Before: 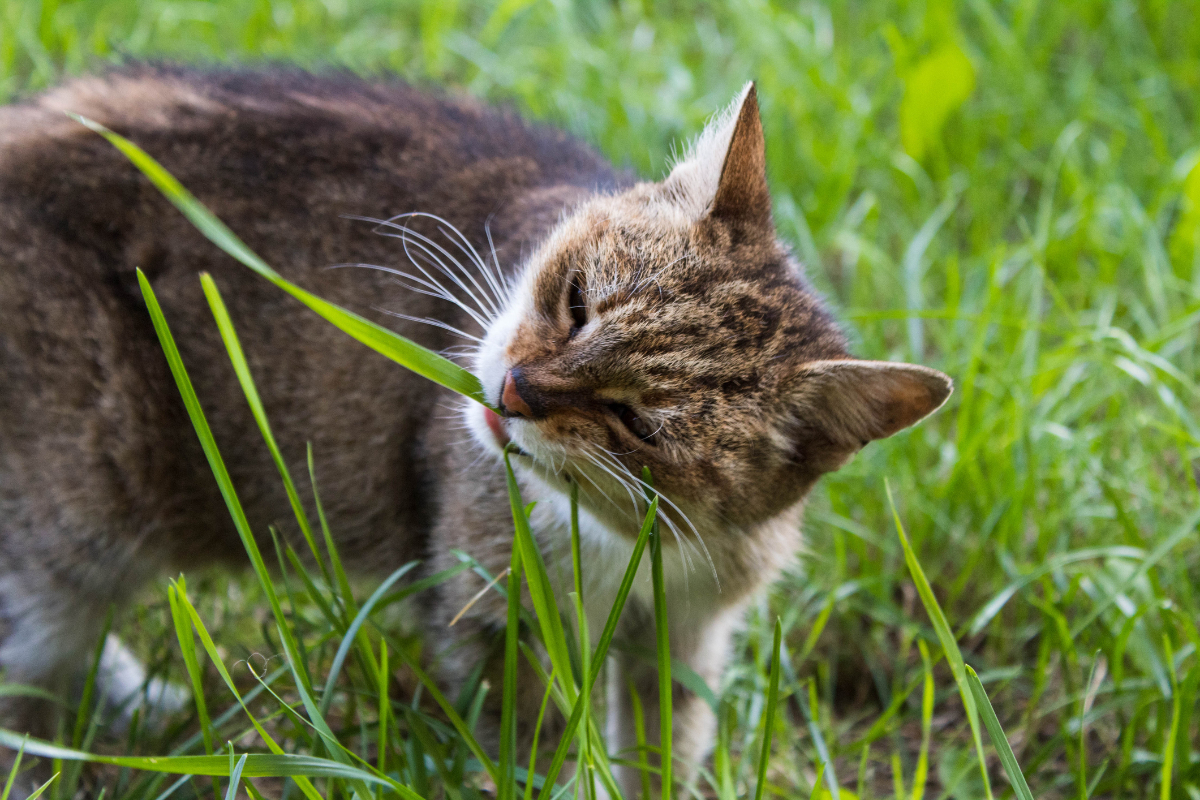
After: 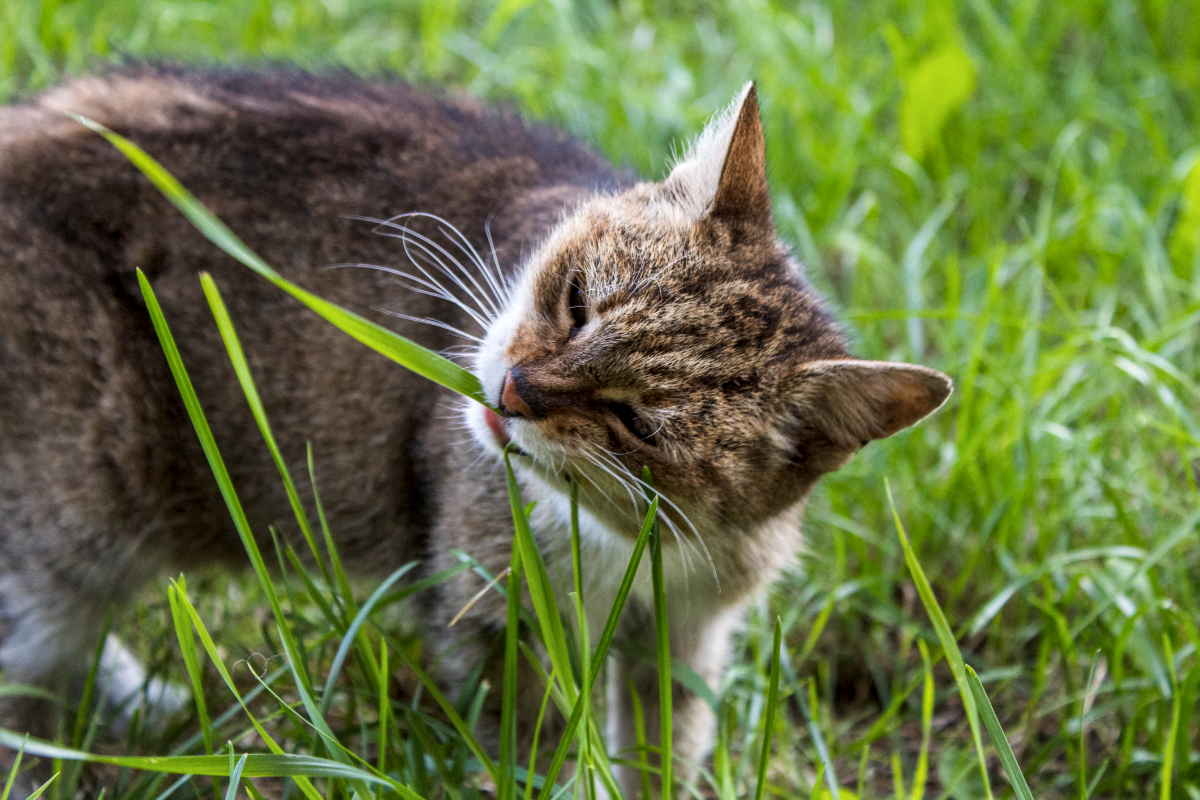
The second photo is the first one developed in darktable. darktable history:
local contrast: on, module defaults
tone equalizer: -8 EV 0.06 EV, smoothing diameter 25%, edges refinement/feathering 10, preserve details guided filter
